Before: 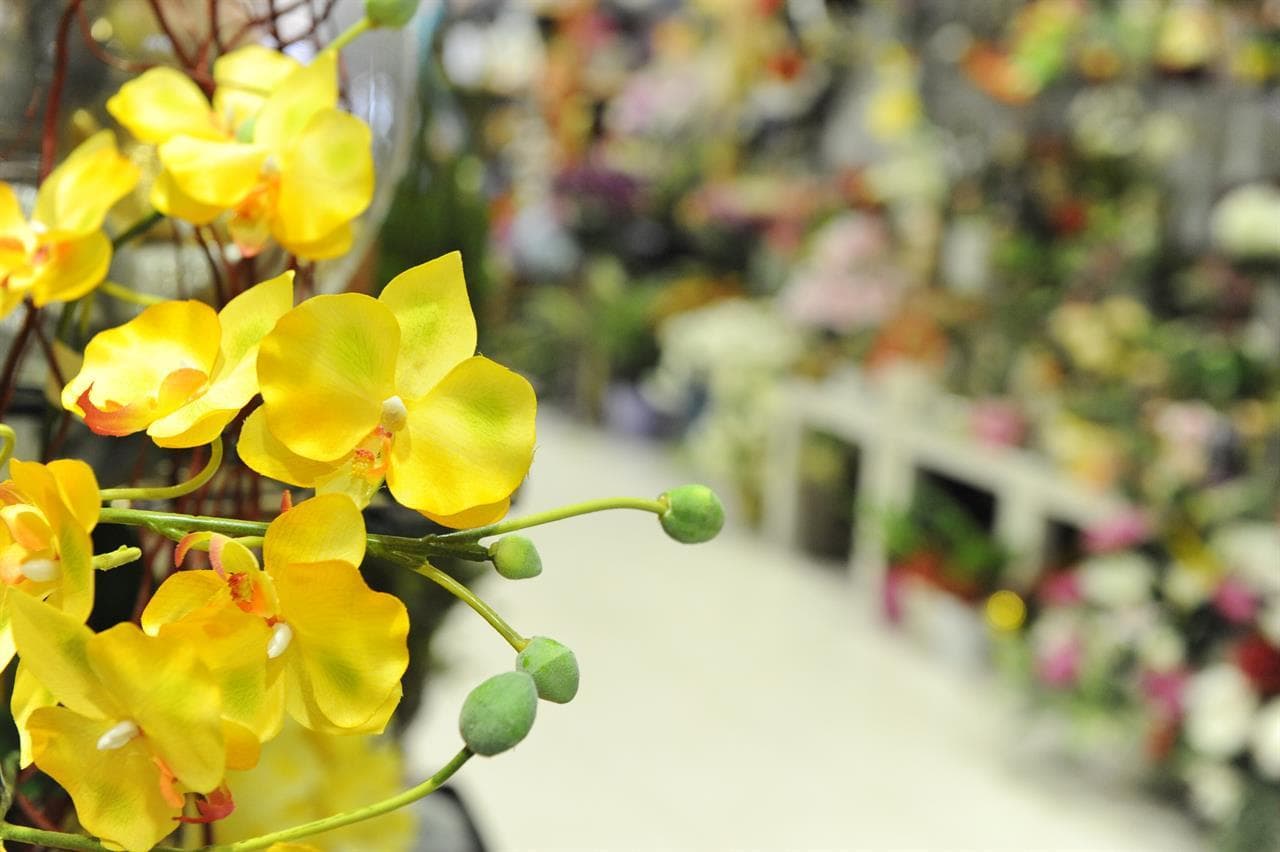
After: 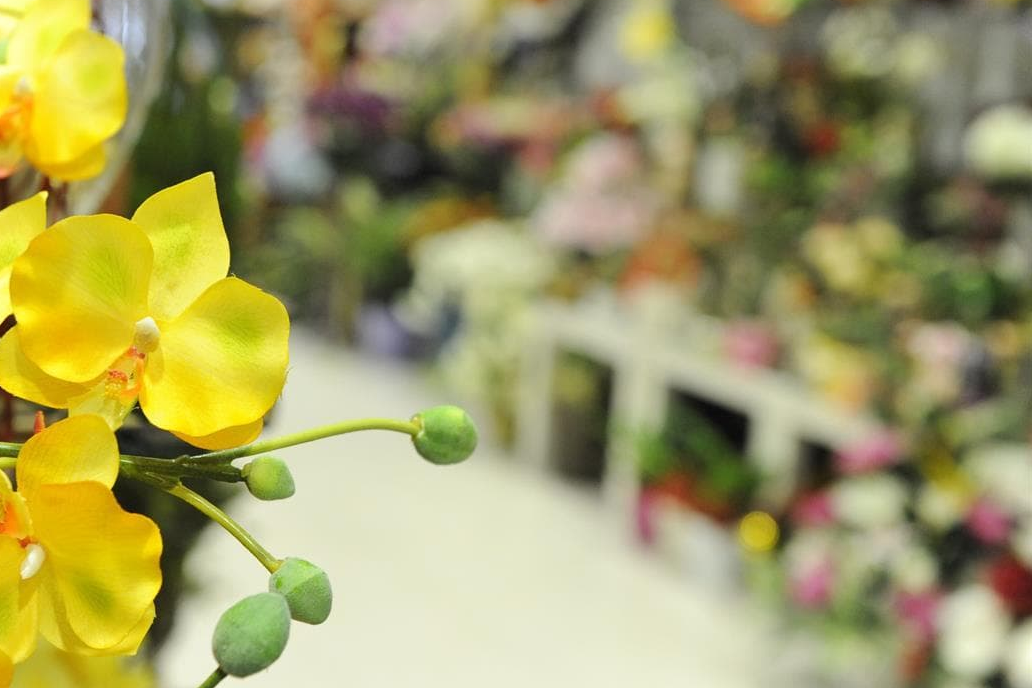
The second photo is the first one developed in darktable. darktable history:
crop: left 19.332%, top 9.356%, right 0%, bottom 9.792%
